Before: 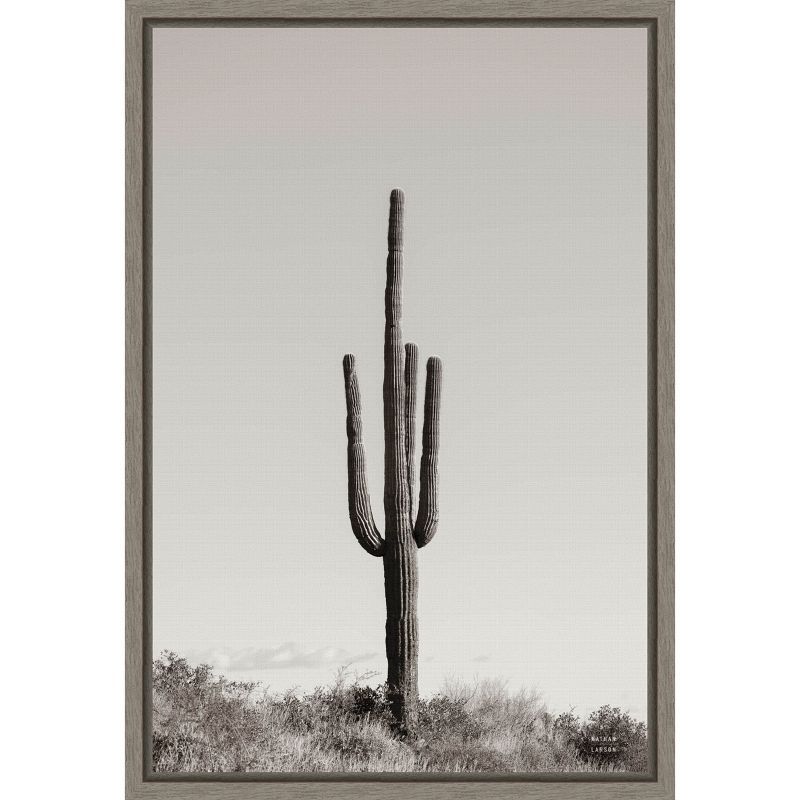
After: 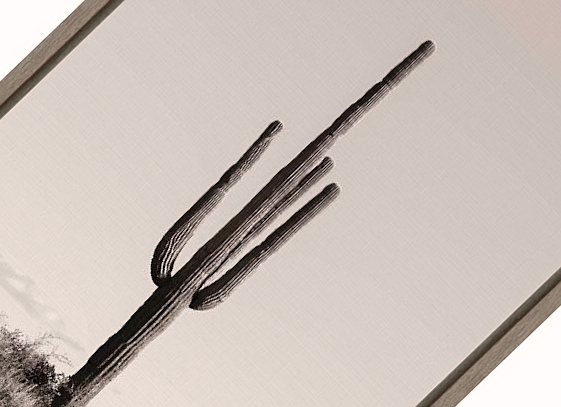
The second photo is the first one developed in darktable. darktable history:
crop and rotate: angle -46.17°, top 16.272%, right 0.786%, bottom 11.676%
sharpen: amount 0.207
color correction: highlights a* 3.28, highlights b* 1.74, saturation 1.24
